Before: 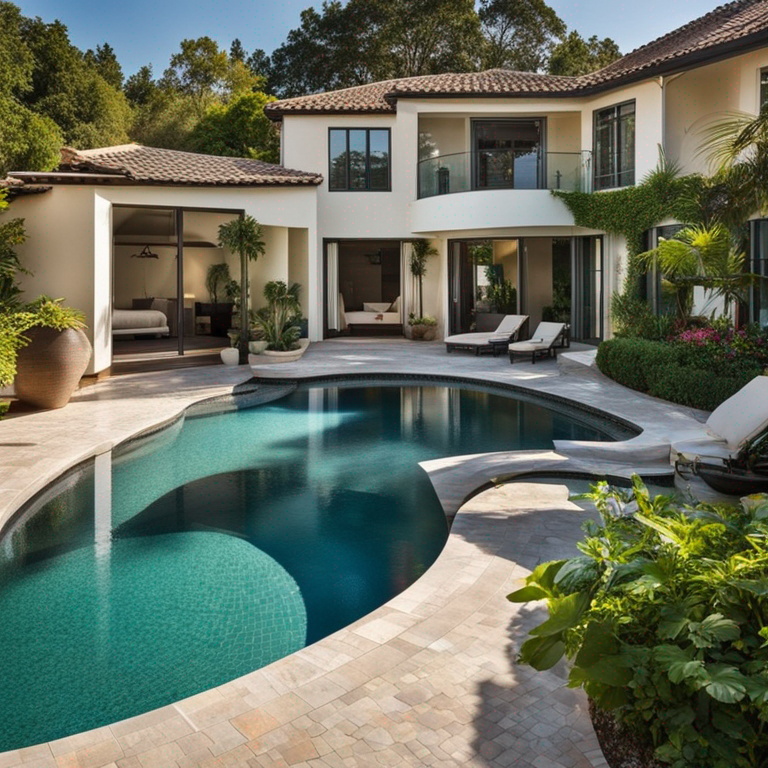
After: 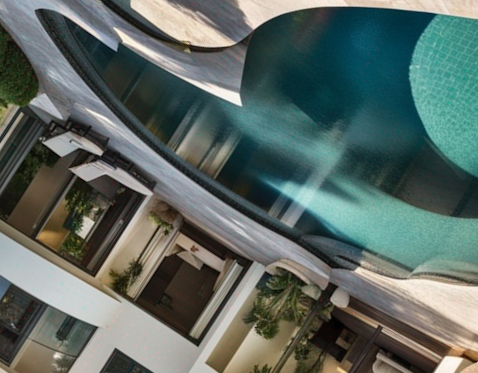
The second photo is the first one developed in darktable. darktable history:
crop and rotate: angle 146.81°, left 9.094%, top 15.667%, right 4.574%, bottom 17.079%
